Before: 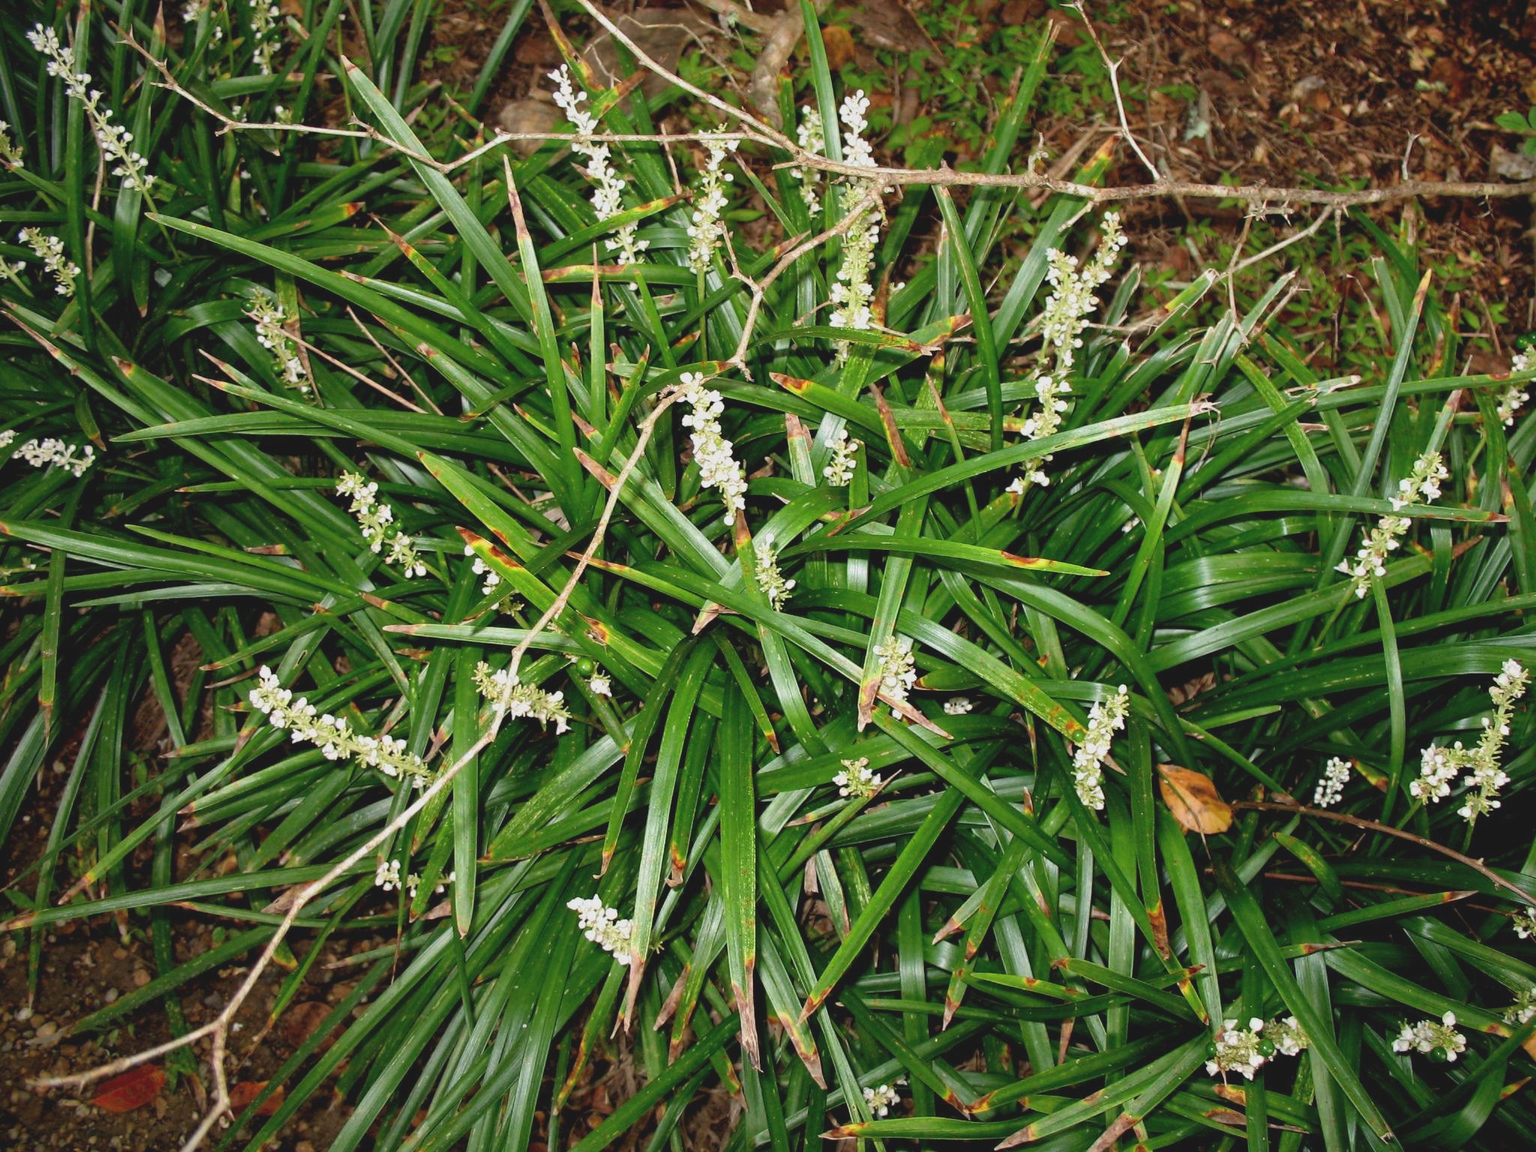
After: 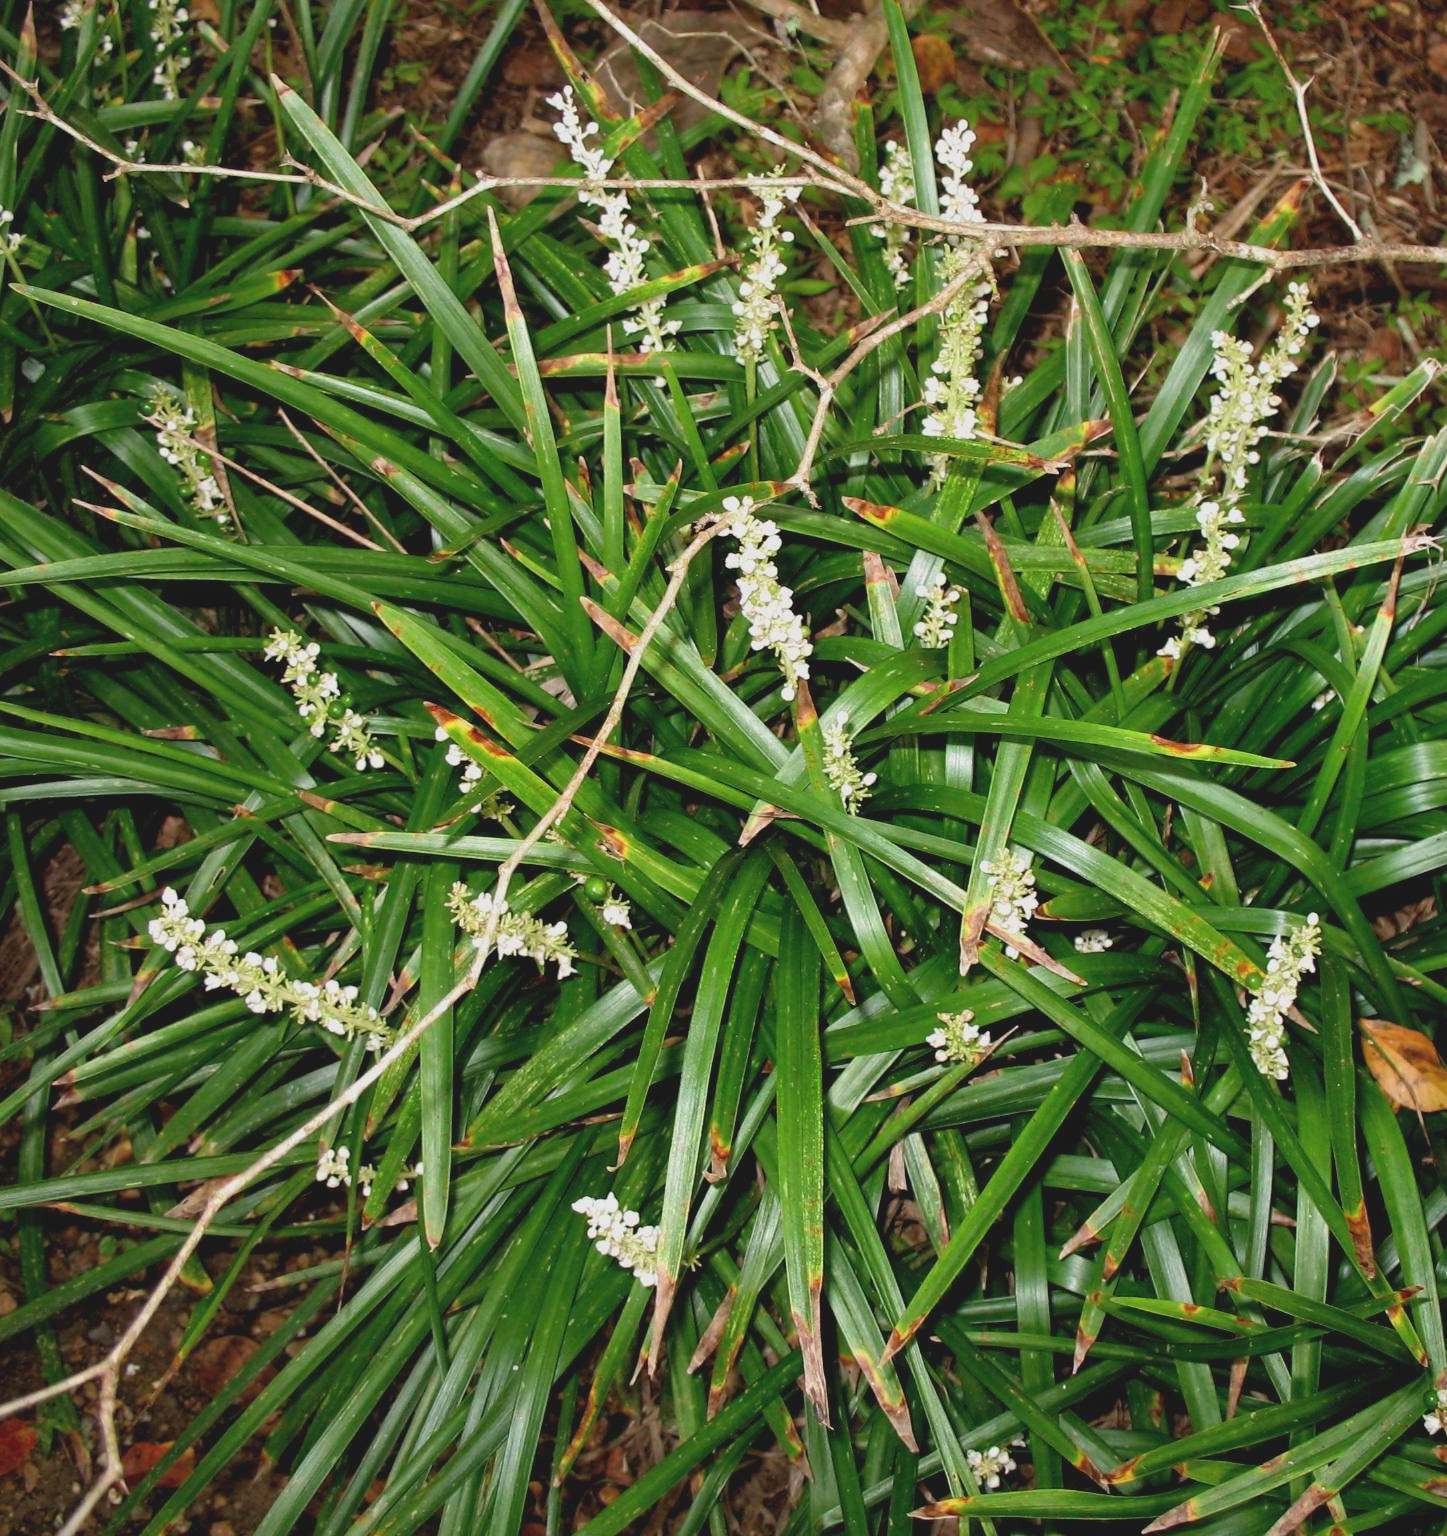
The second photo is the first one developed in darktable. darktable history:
crop and rotate: left 9.031%, right 20.295%
